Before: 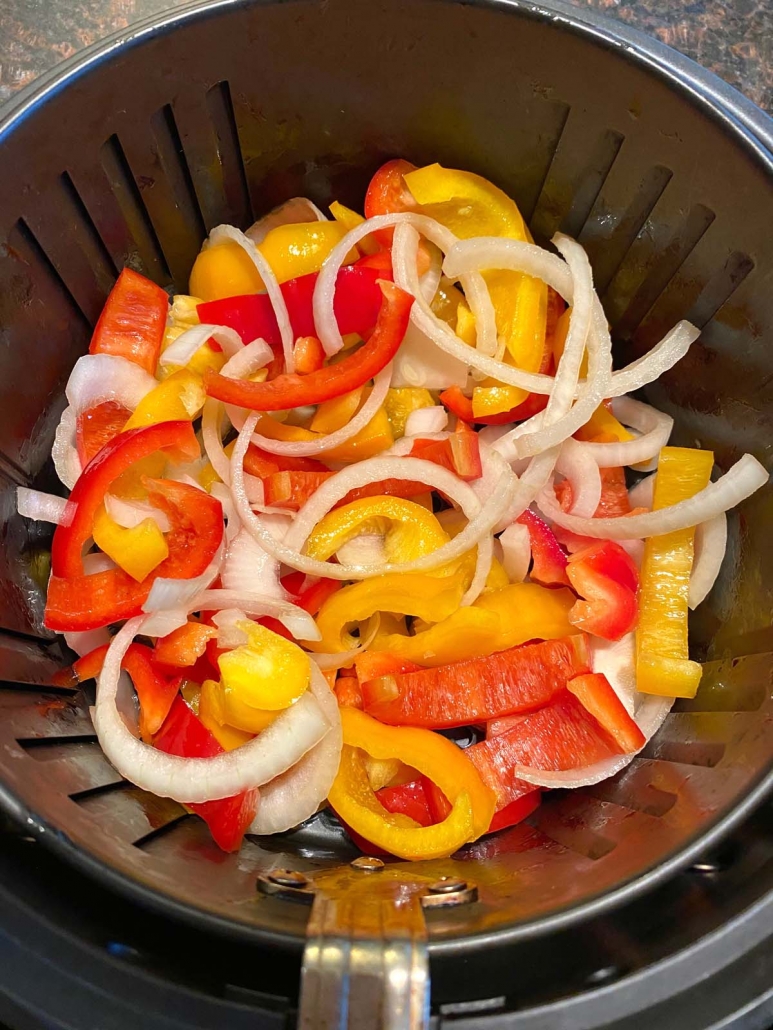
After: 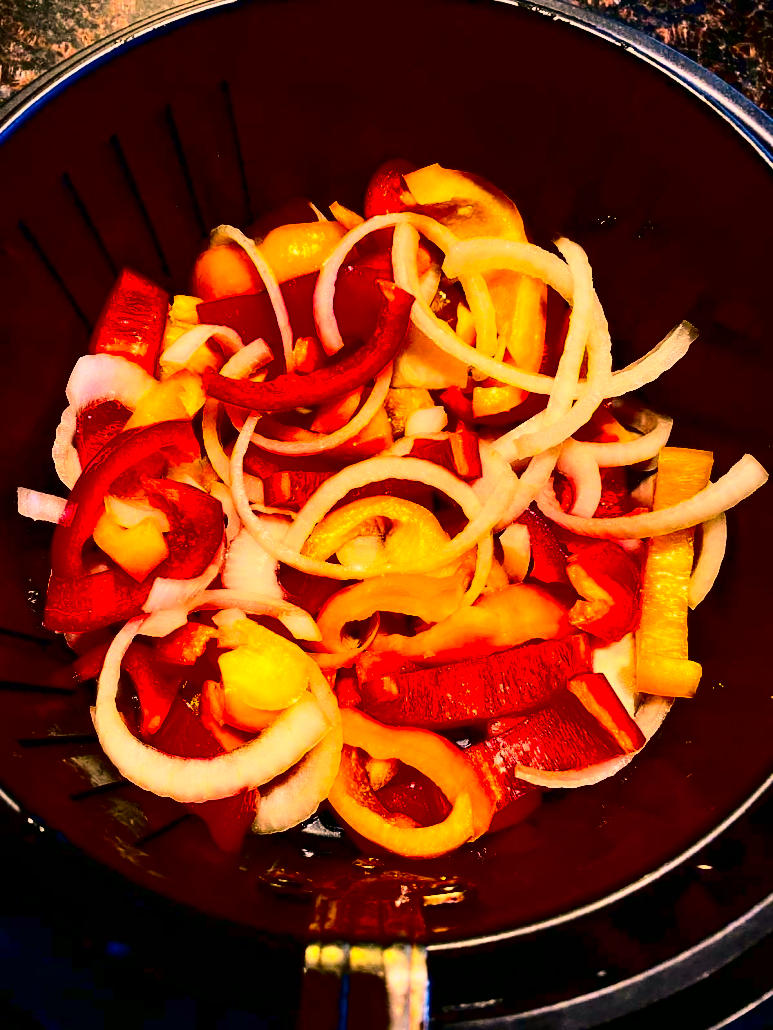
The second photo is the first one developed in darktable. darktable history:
contrast brightness saturation: contrast 0.765, brightness -0.992, saturation 0.987
color correction: highlights a* 22.57, highlights b* 22.1
